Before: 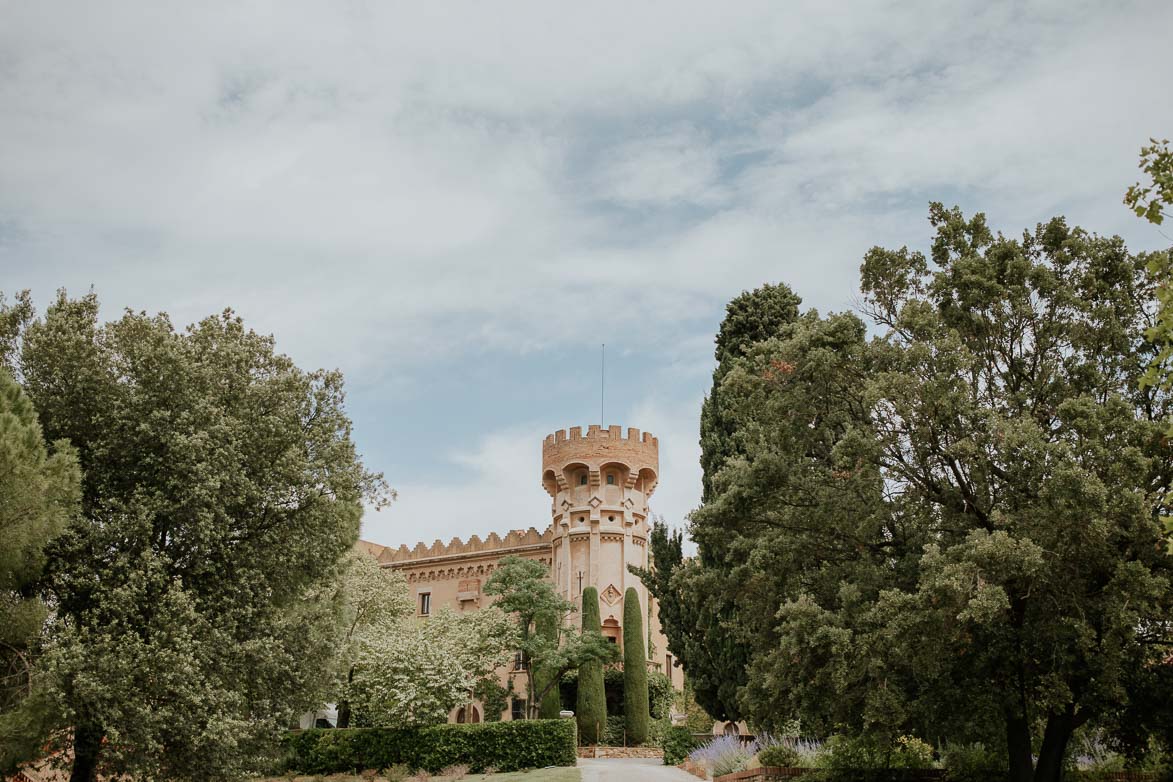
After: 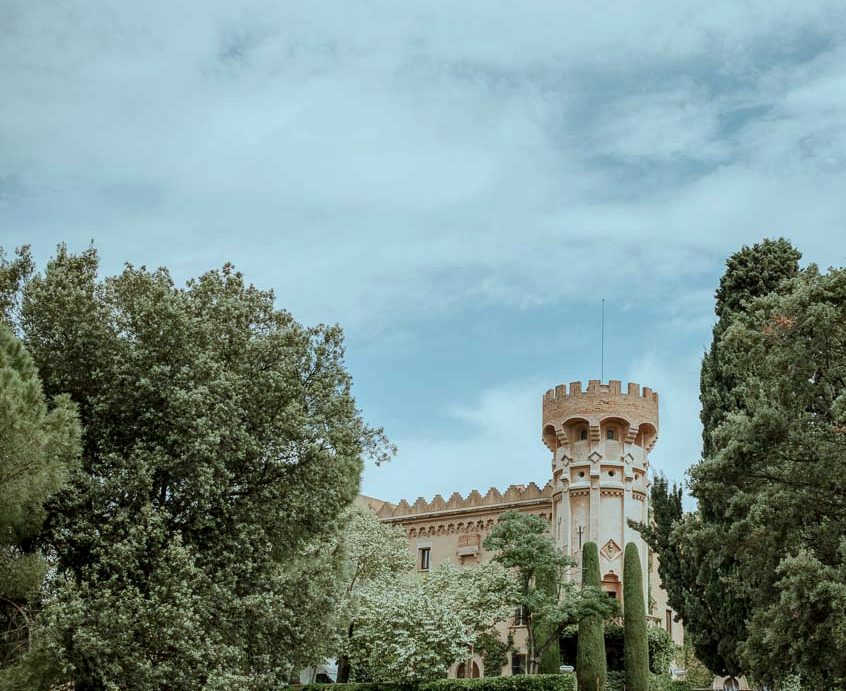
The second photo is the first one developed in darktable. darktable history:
crop: top 5.765%, right 27.847%, bottom 5.769%
local contrast: on, module defaults
color correction: highlights a* -10.28, highlights b* -9.82
